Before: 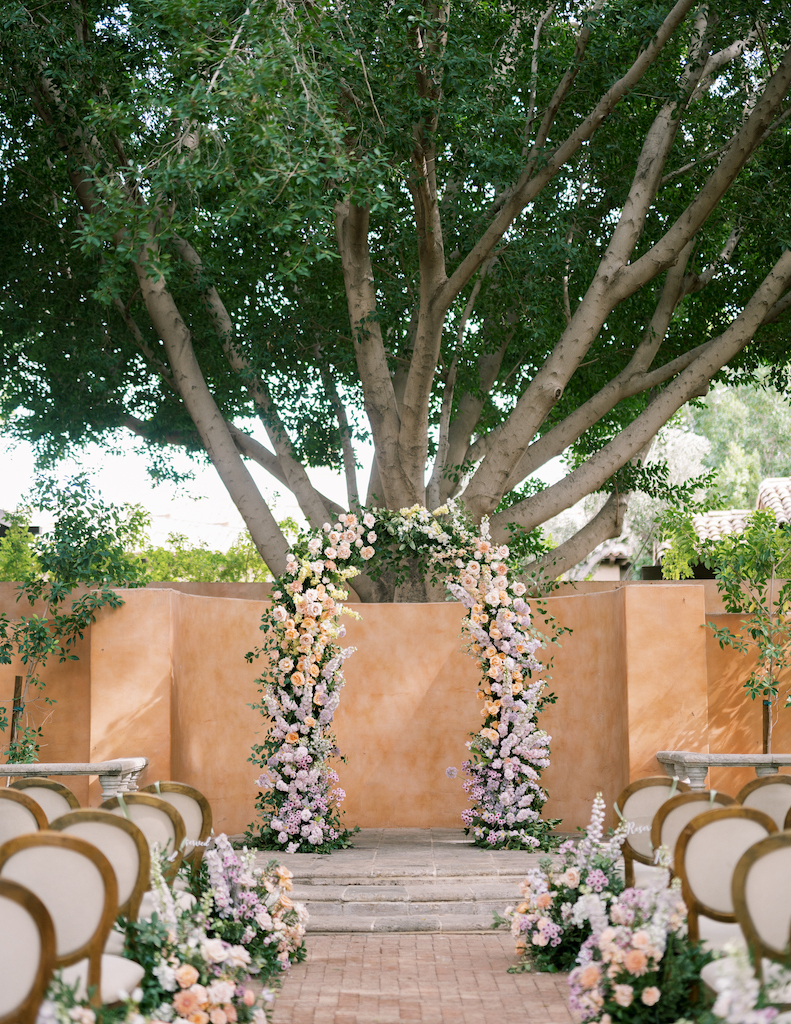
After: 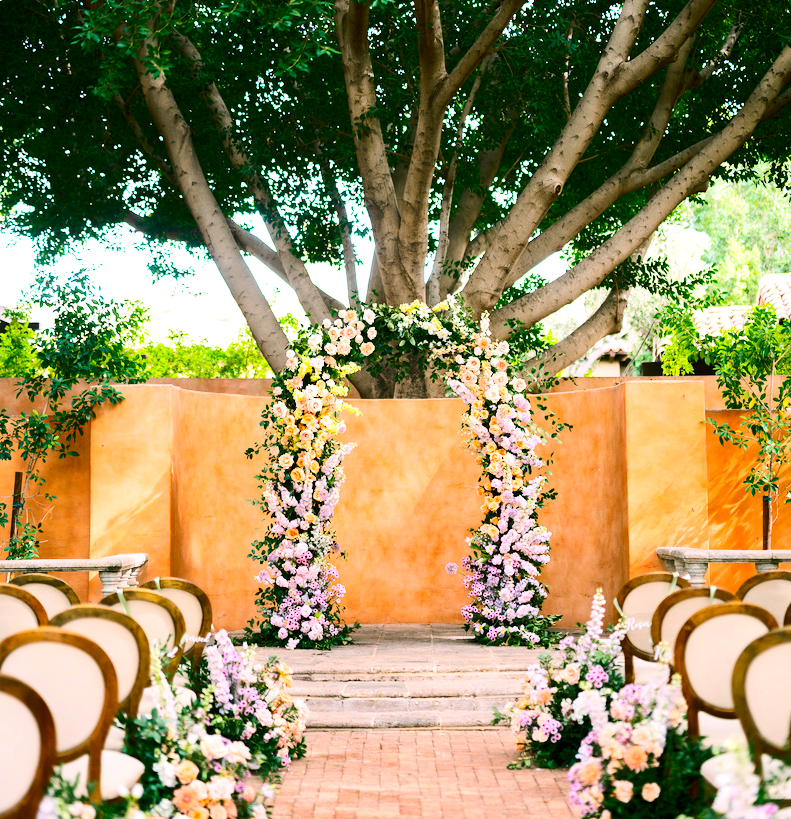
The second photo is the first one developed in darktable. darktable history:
crop and rotate: top 19.998%
tone equalizer: -8 EV -0.417 EV, -7 EV -0.389 EV, -6 EV -0.333 EV, -5 EV -0.222 EV, -3 EV 0.222 EV, -2 EV 0.333 EV, -1 EV 0.389 EV, +0 EV 0.417 EV, edges refinement/feathering 500, mask exposure compensation -1.57 EV, preserve details no
contrast brightness saturation: contrast 0.26, brightness 0.02, saturation 0.87
